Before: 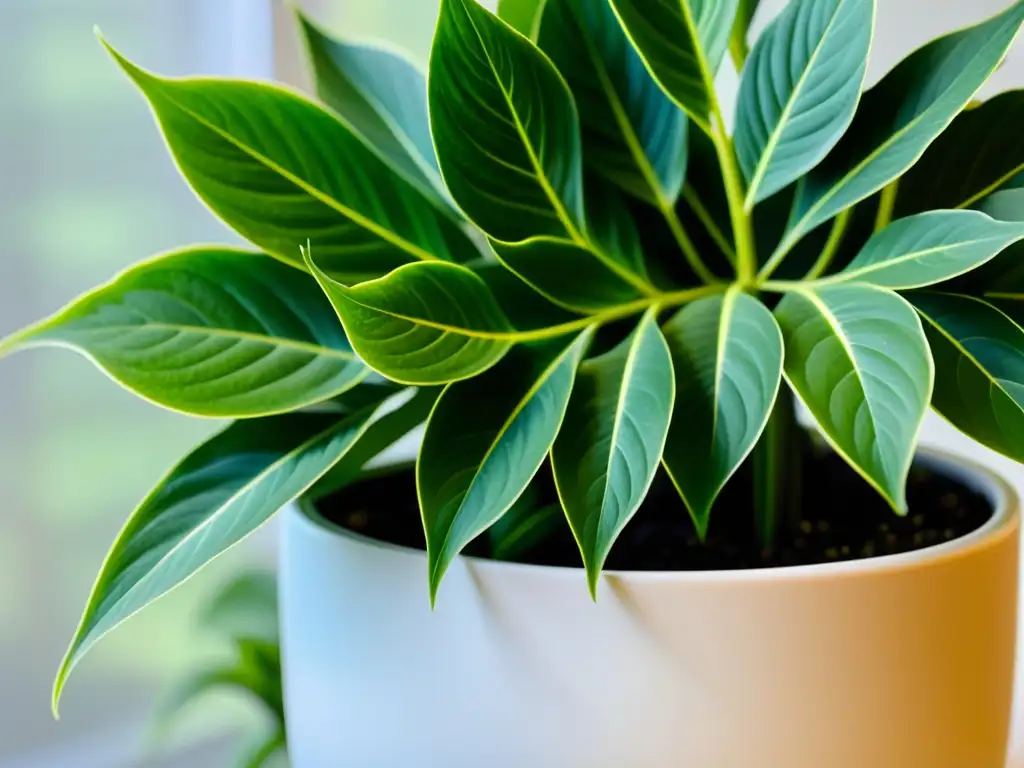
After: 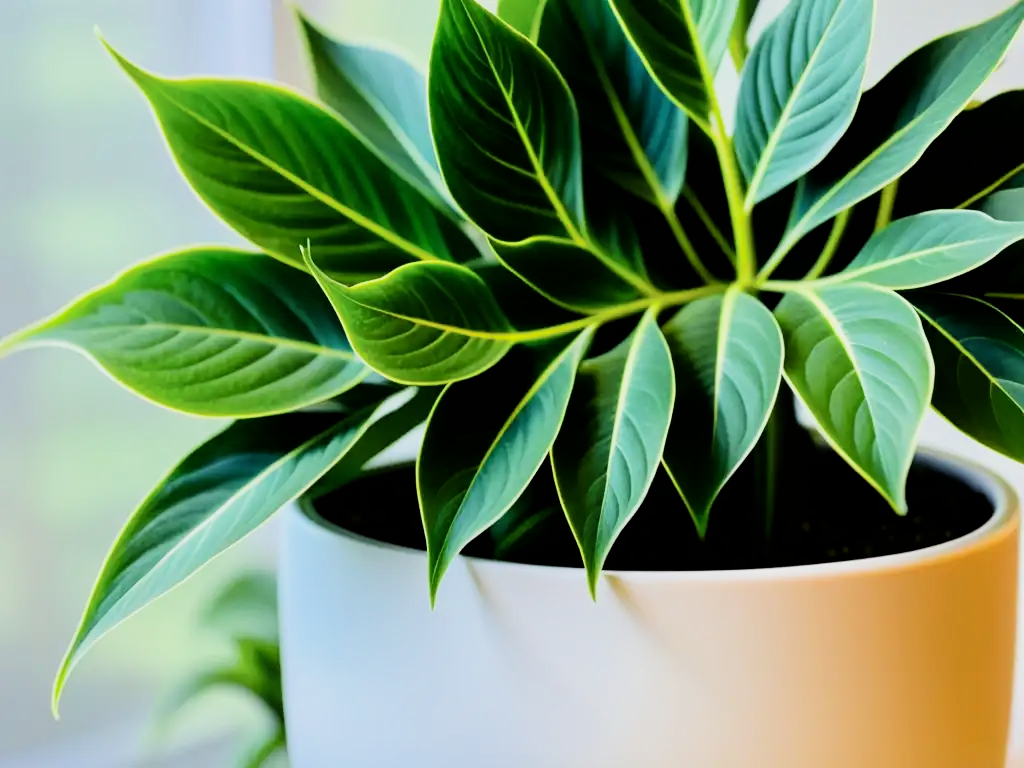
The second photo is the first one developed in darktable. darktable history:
tone equalizer: on, module defaults
exposure: exposure 0.201 EV, compensate exposure bias true, compensate highlight preservation false
filmic rgb: black relative exposure -8 EV, white relative exposure 4.04 EV, threshold 2.95 EV, hardness 4.1, contrast 1.379, enable highlight reconstruction true
color zones: curves: ch0 [(0.224, 0.526) (0.75, 0.5)]; ch1 [(0.055, 0.526) (0.224, 0.761) (0.377, 0.526) (0.75, 0.5)], mix -95.6%
